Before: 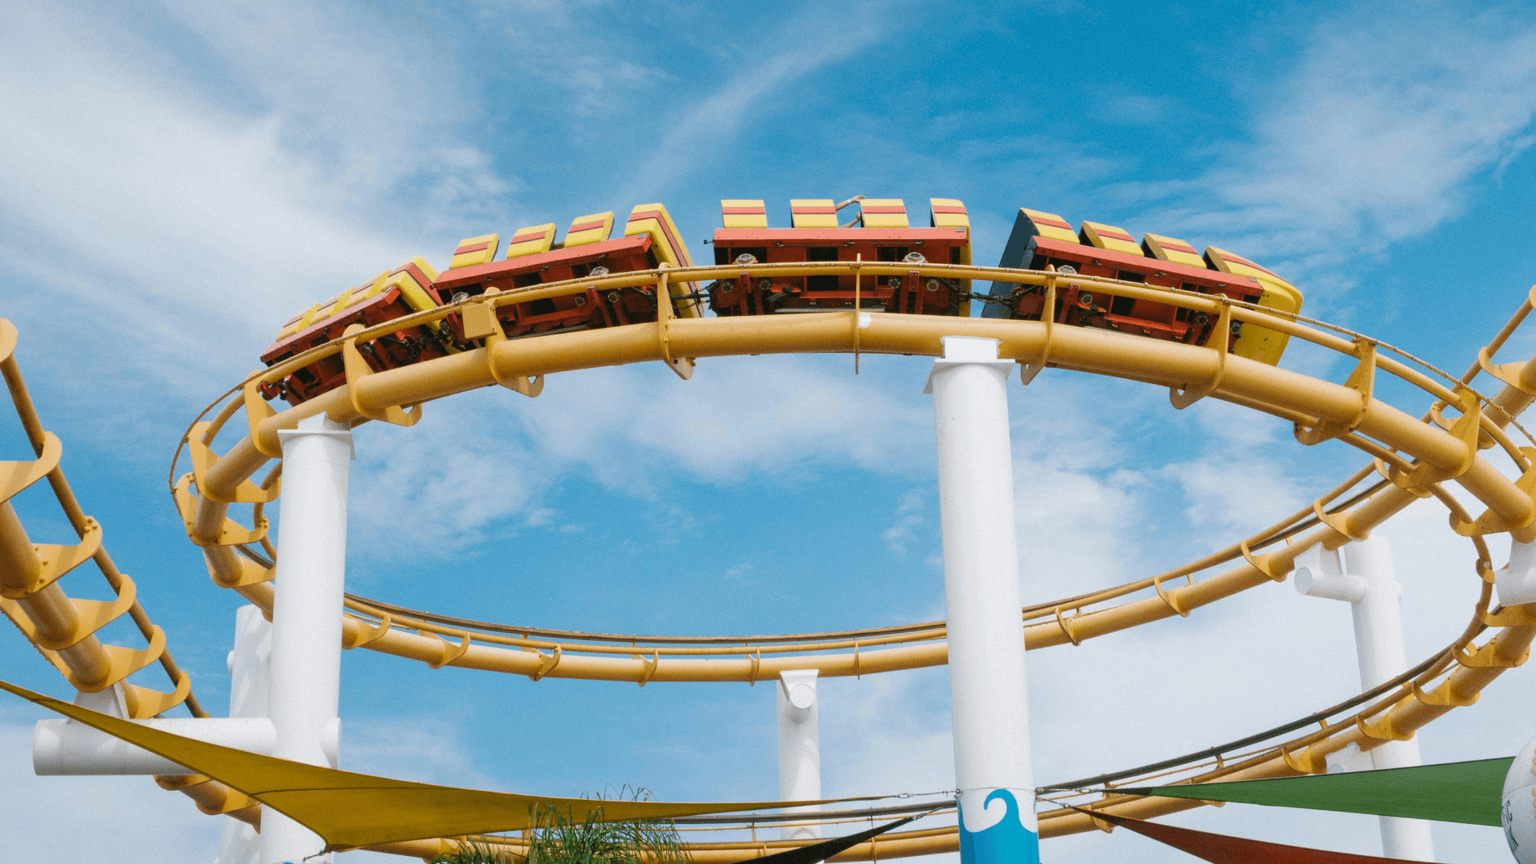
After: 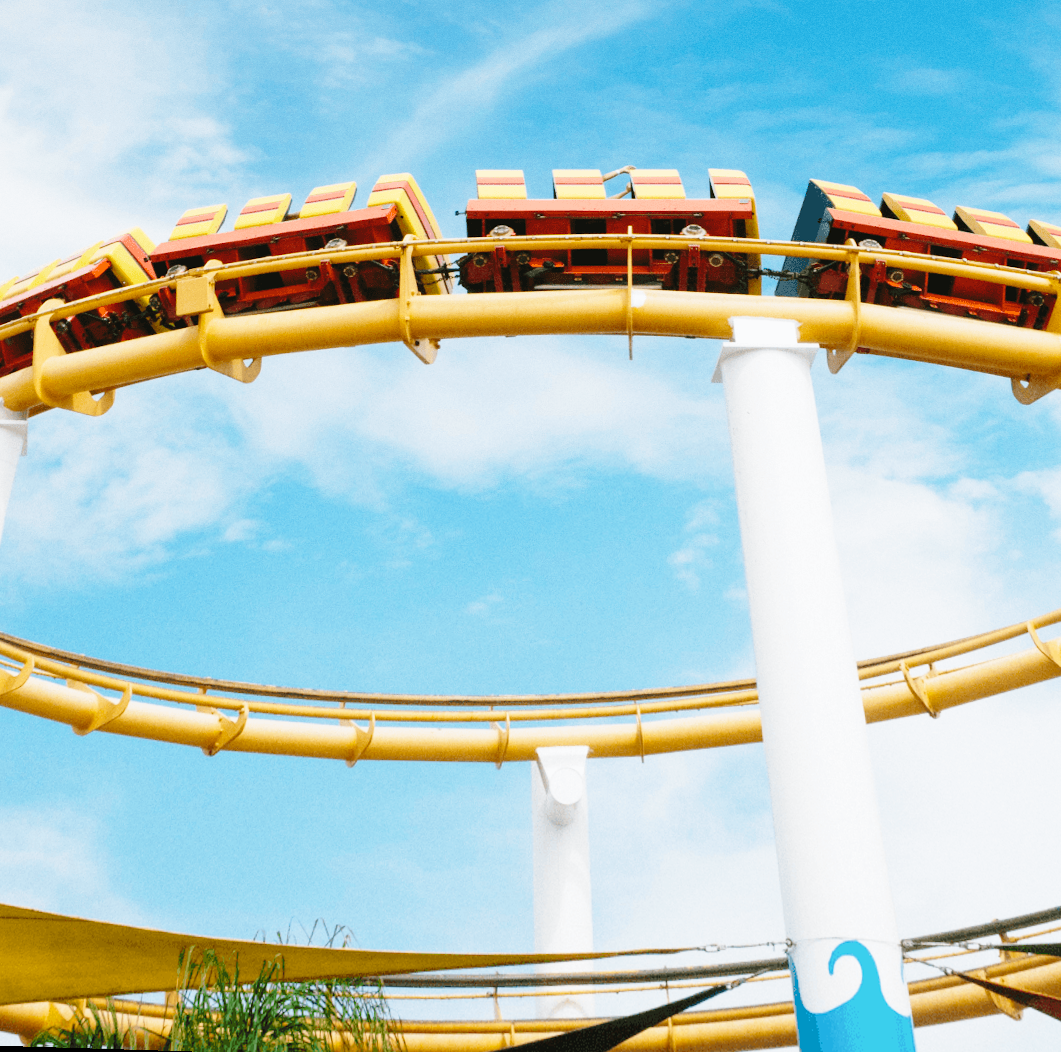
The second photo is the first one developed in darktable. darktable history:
rotate and perspective: rotation 0.72°, lens shift (vertical) -0.352, lens shift (horizontal) -0.051, crop left 0.152, crop right 0.859, crop top 0.019, crop bottom 0.964
crop and rotate: left 14.436%, right 18.898%
base curve: curves: ch0 [(0, 0) (0.028, 0.03) (0.121, 0.232) (0.46, 0.748) (0.859, 0.968) (1, 1)], preserve colors none
